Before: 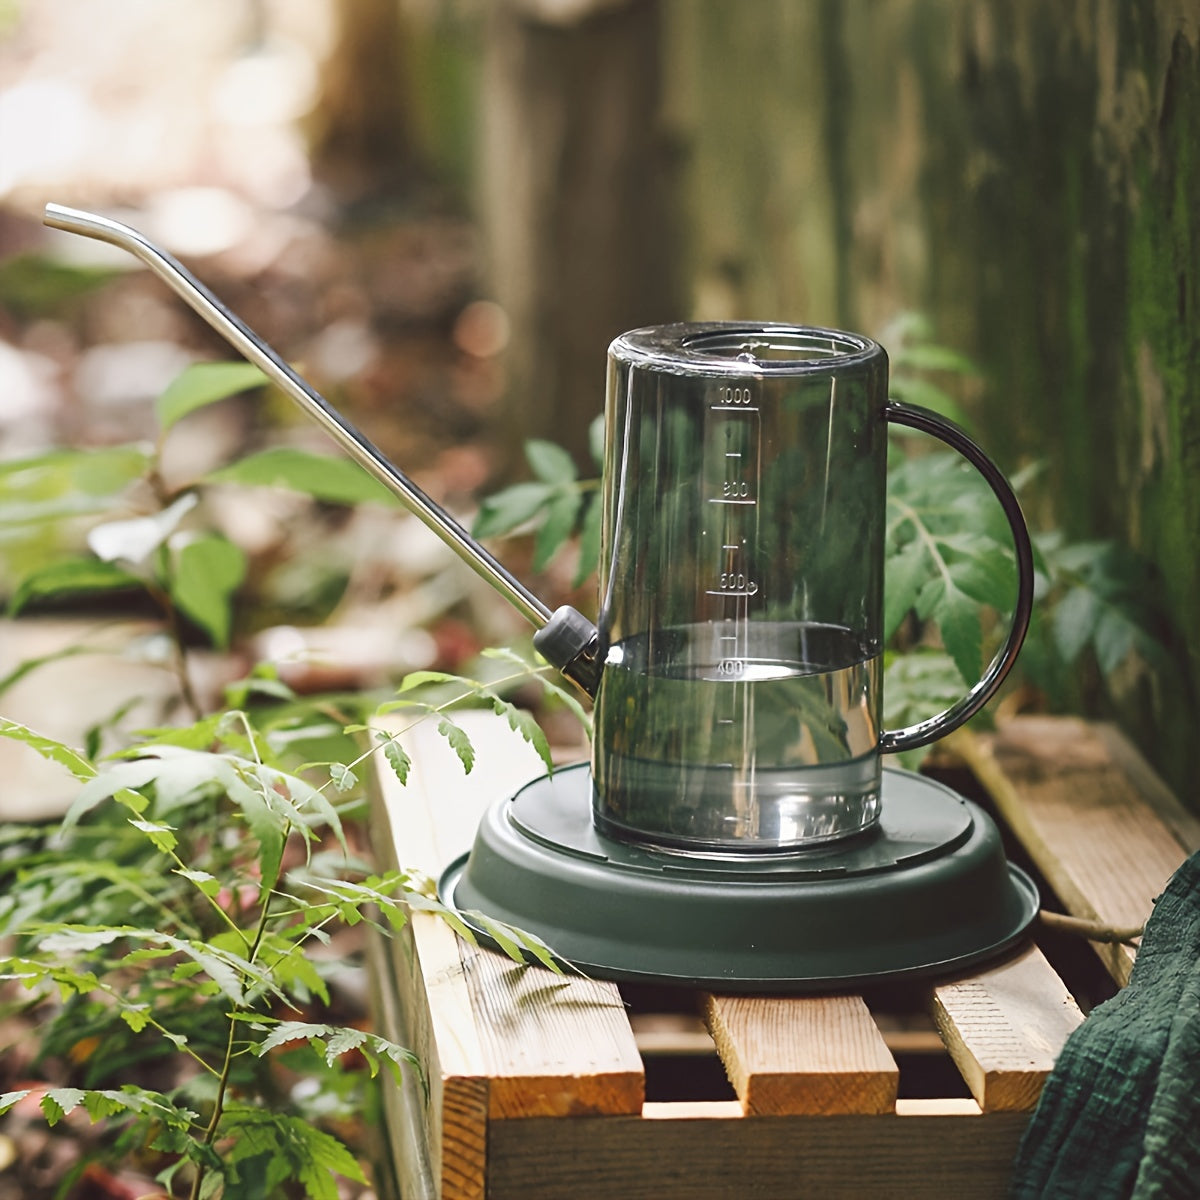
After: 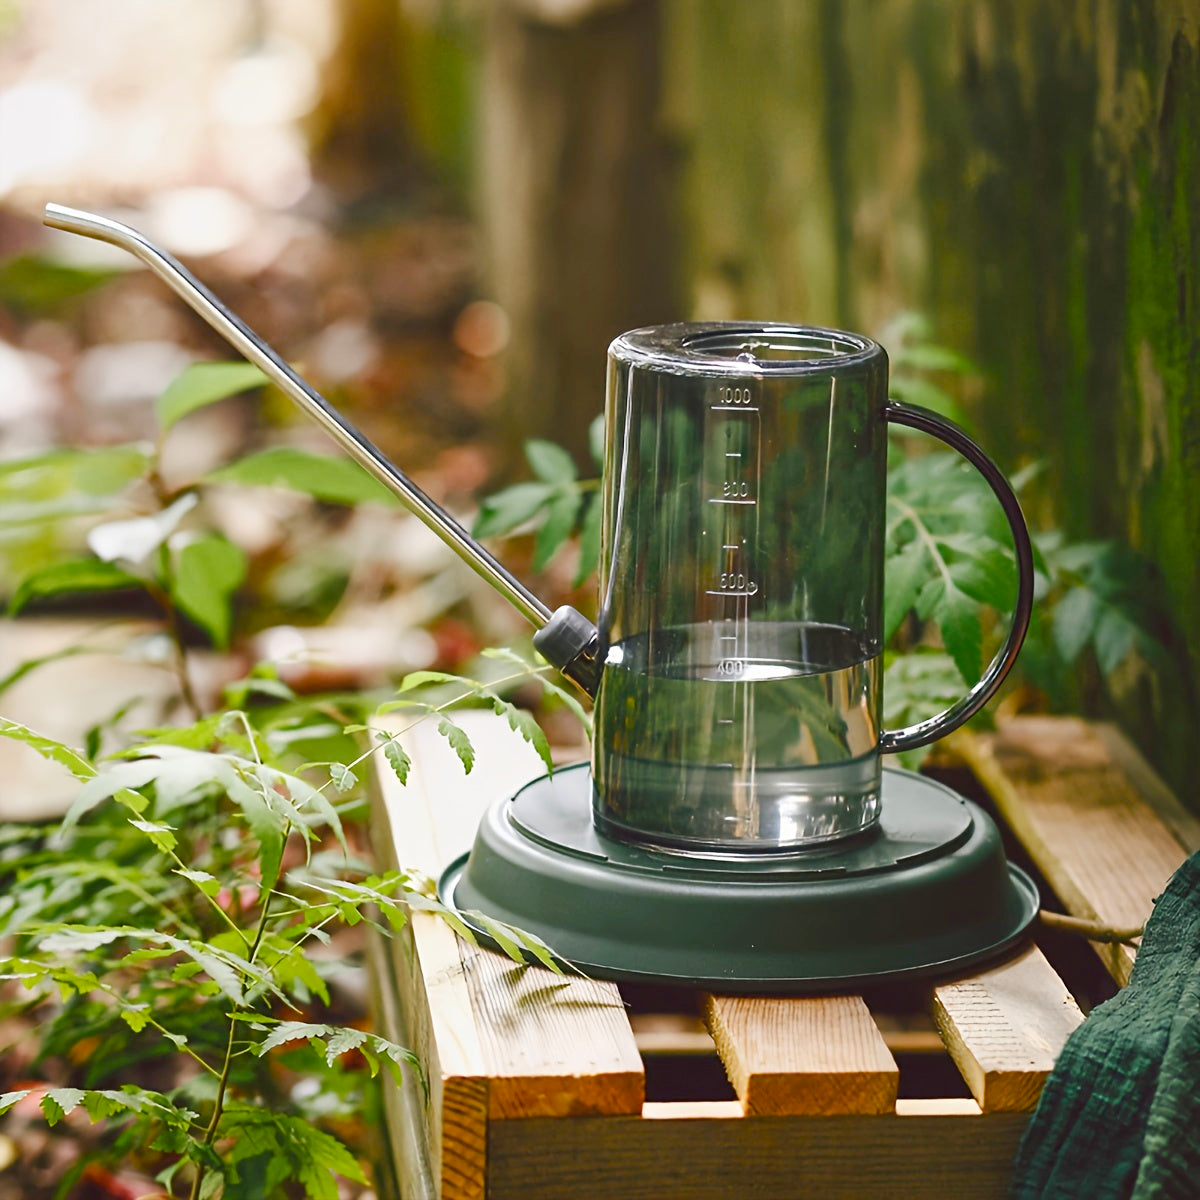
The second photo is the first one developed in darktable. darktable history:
color balance rgb: perceptual saturation grading › global saturation 20%, perceptual saturation grading › highlights -25.134%, perceptual saturation grading › shadows 49.23%, global vibrance 22.598%
